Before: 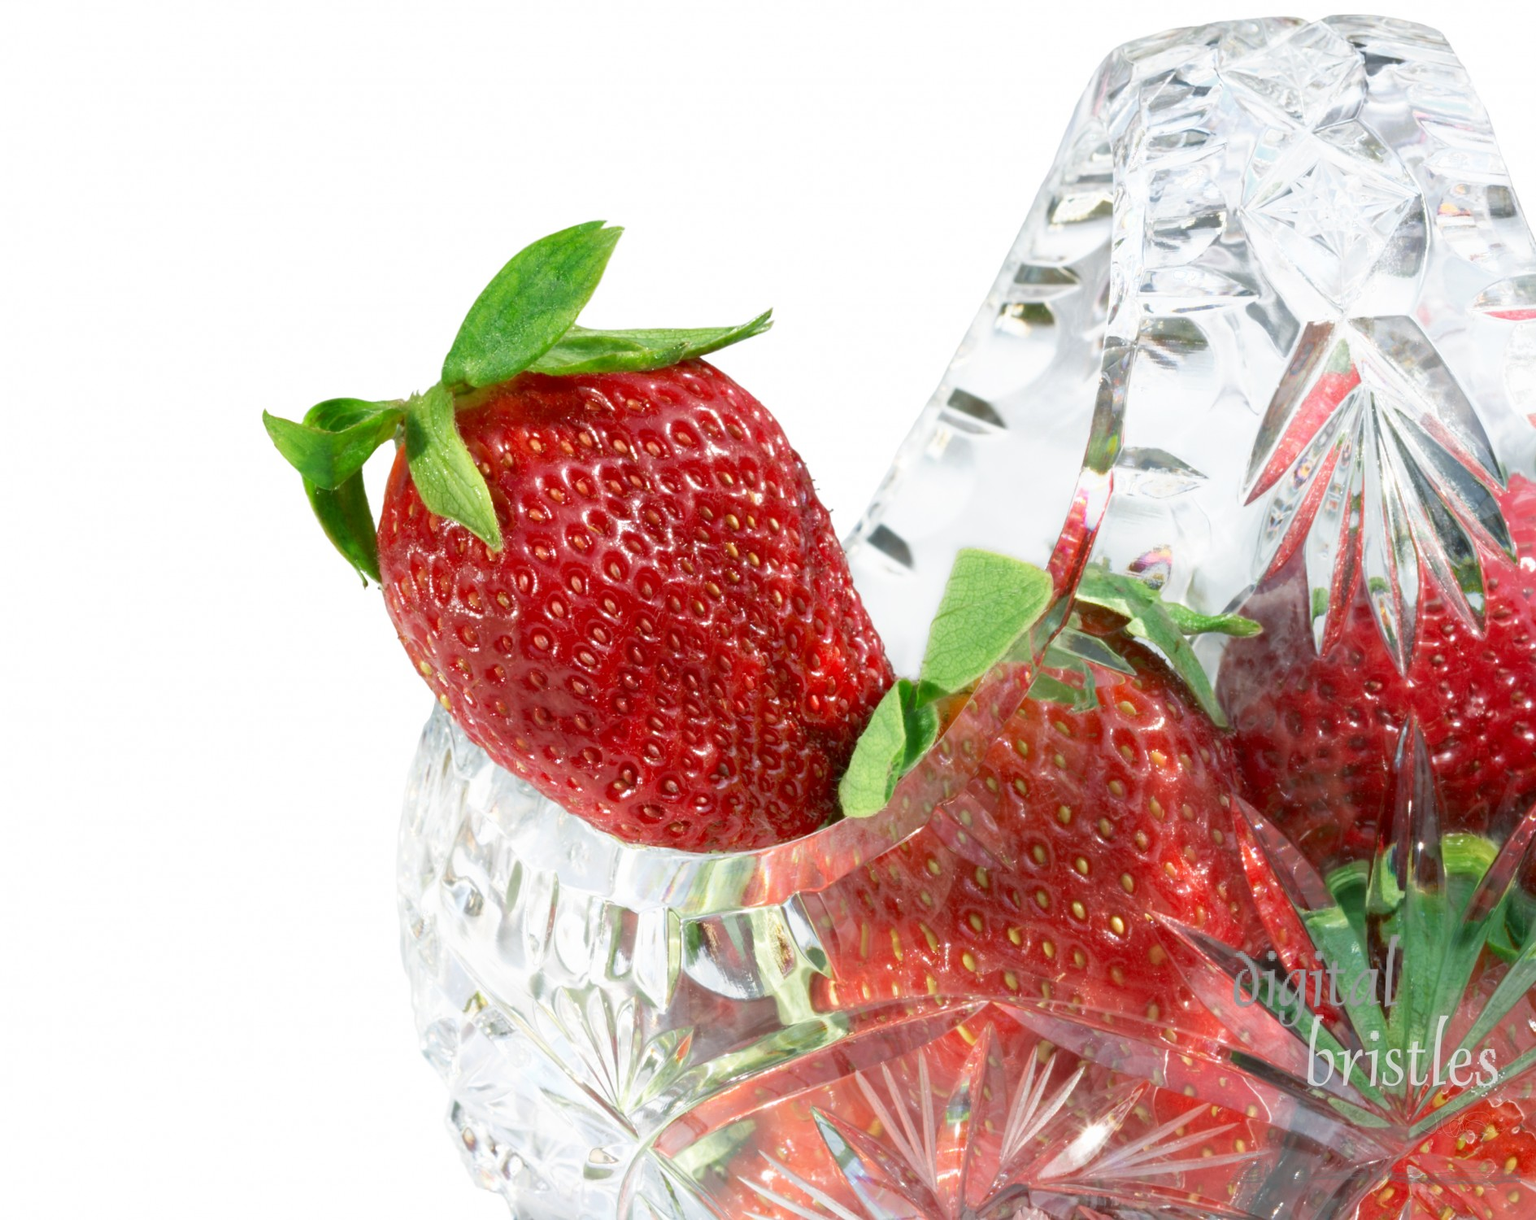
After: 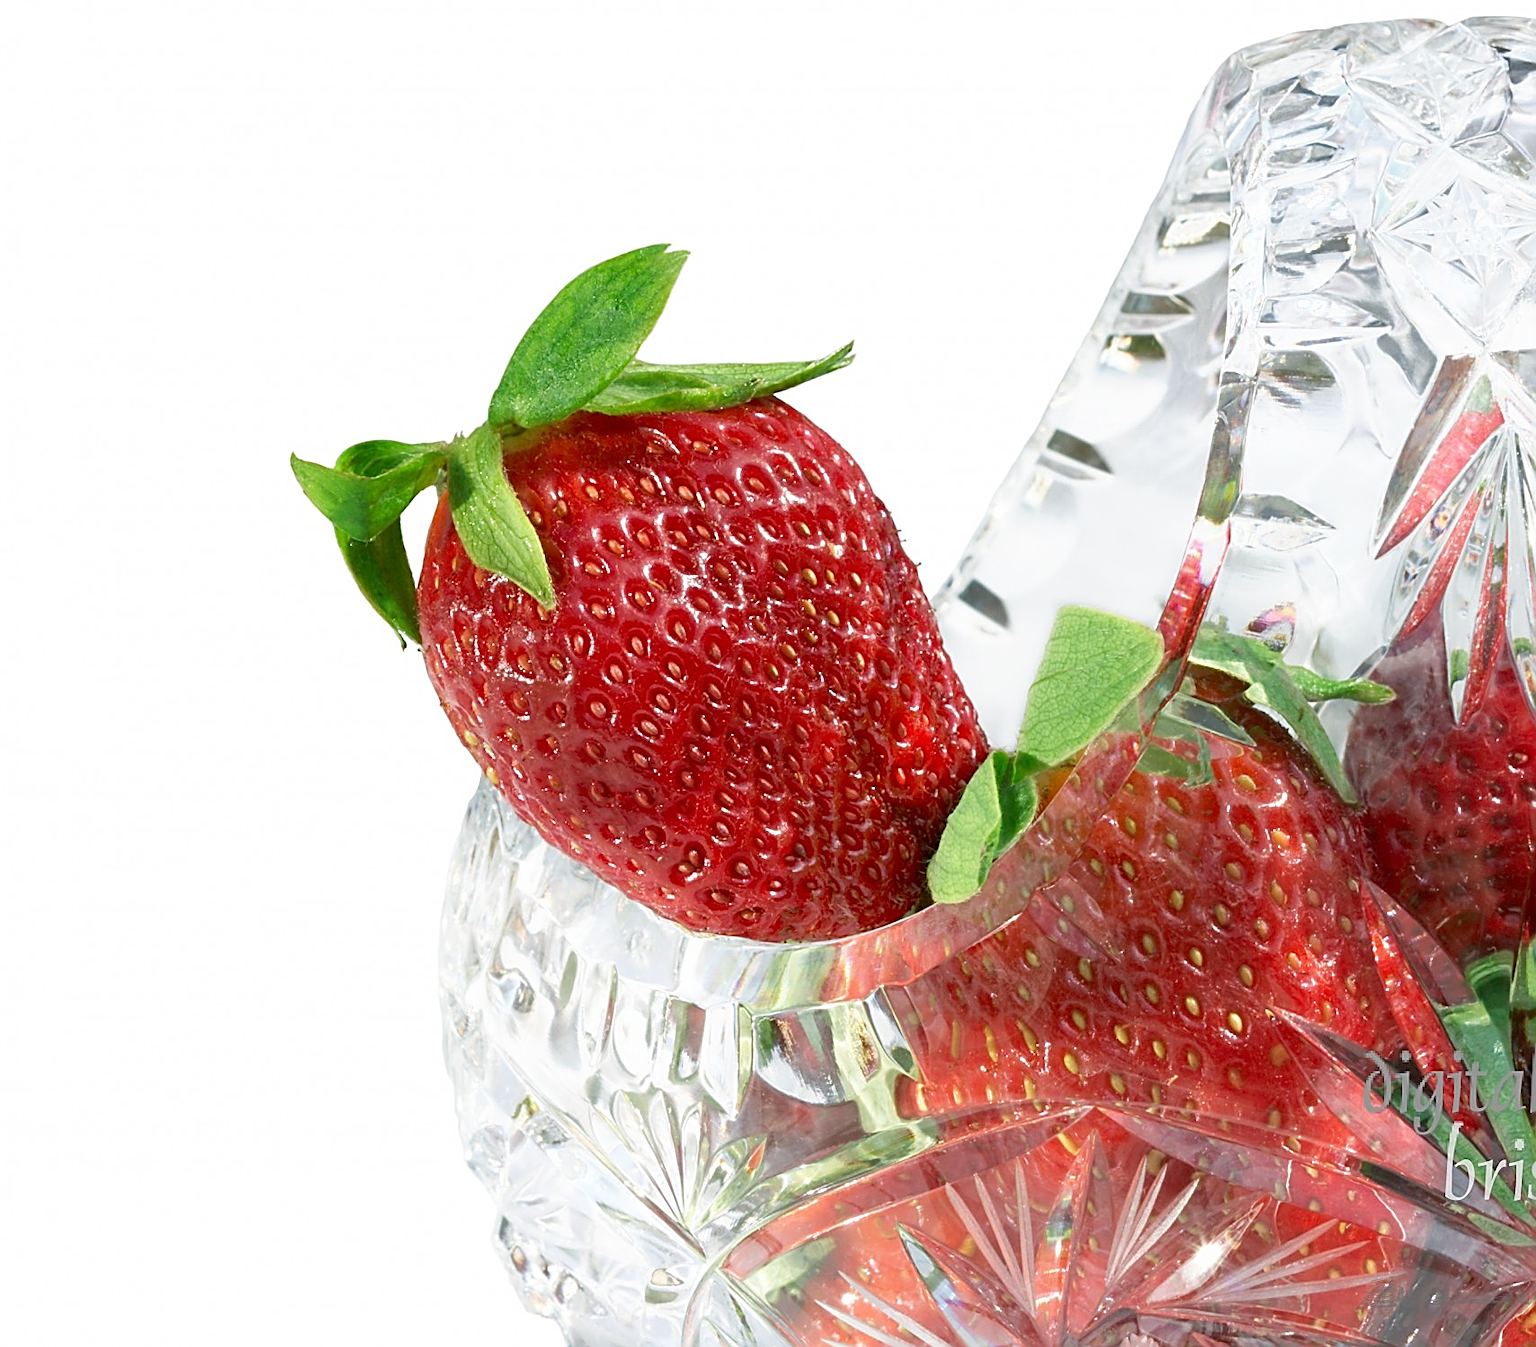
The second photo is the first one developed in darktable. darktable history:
sharpen: amount 1.012
crop: right 9.511%, bottom 0.047%
